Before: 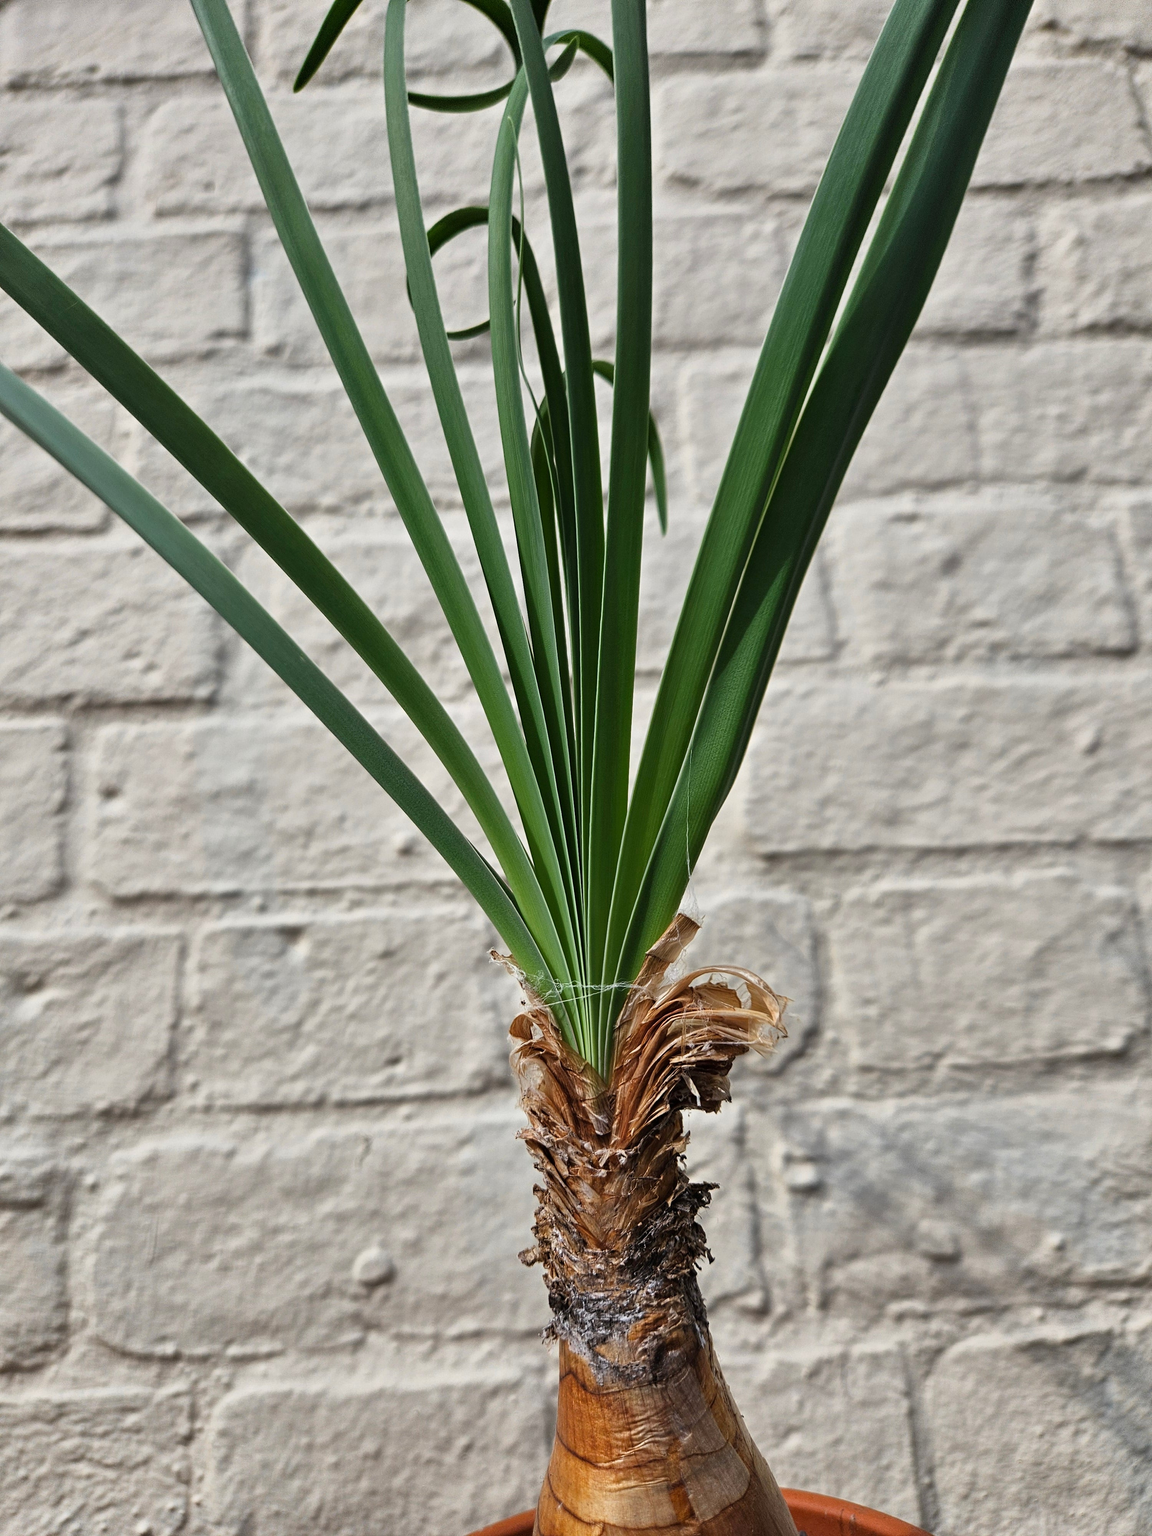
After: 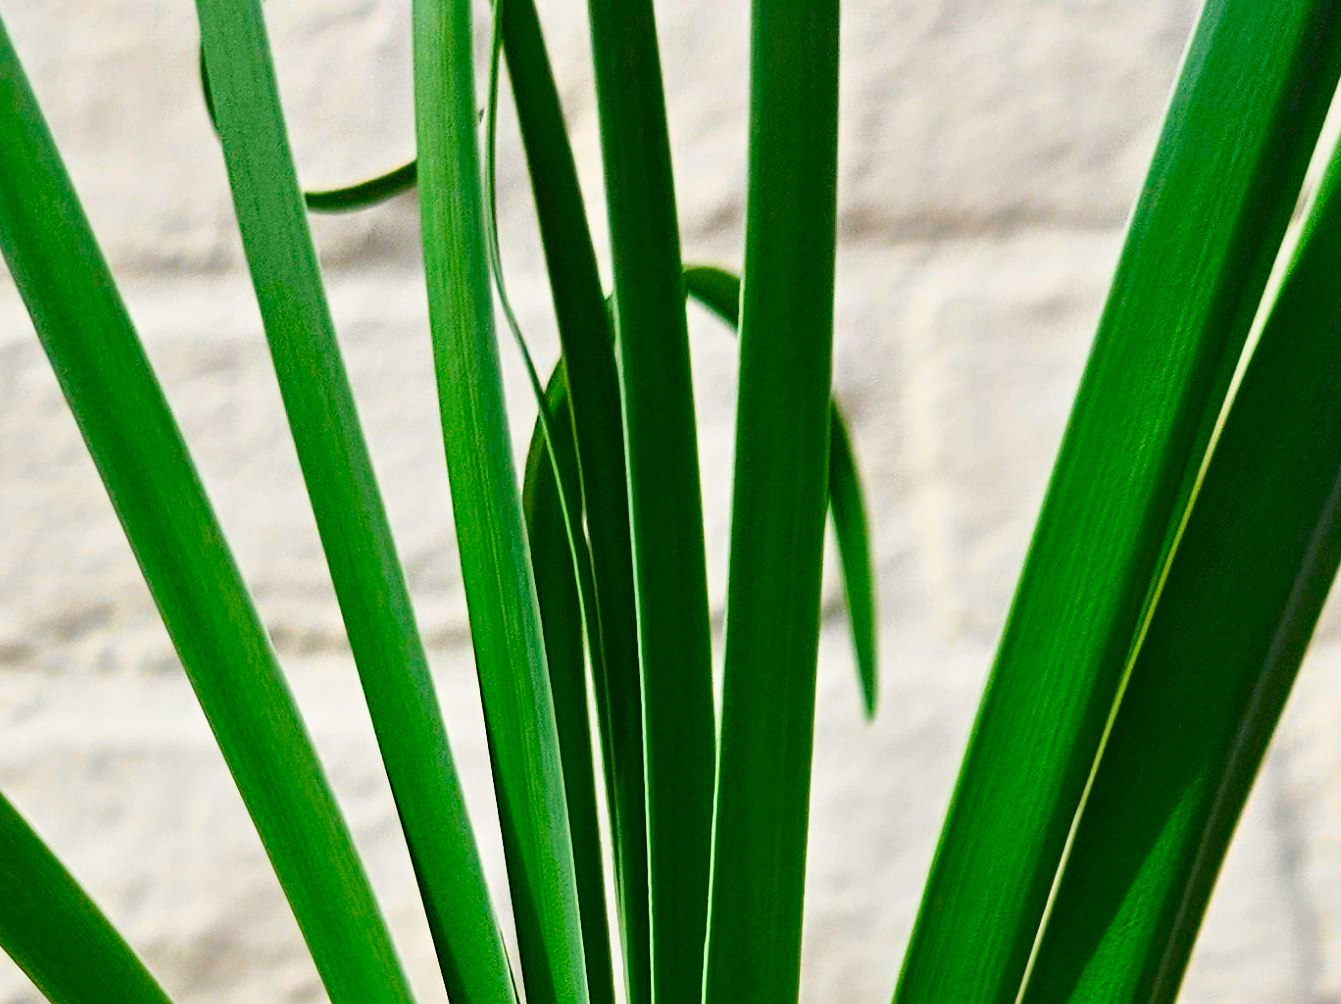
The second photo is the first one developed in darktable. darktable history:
crop: left 28.64%, top 16.832%, right 26.637%, bottom 58.055%
contrast brightness saturation: contrast 0.2, brightness 0.2, saturation 0.8
color balance rgb: perceptual saturation grading › global saturation 35%, perceptual saturation grading › highlights -30%, perceptual saturation grading › shadows 35%, perceptual brilliance grading › global brilliance 3%, perceptual brilliance grading › highlights -3%, perceptual brilliance grading › shadows 3%
